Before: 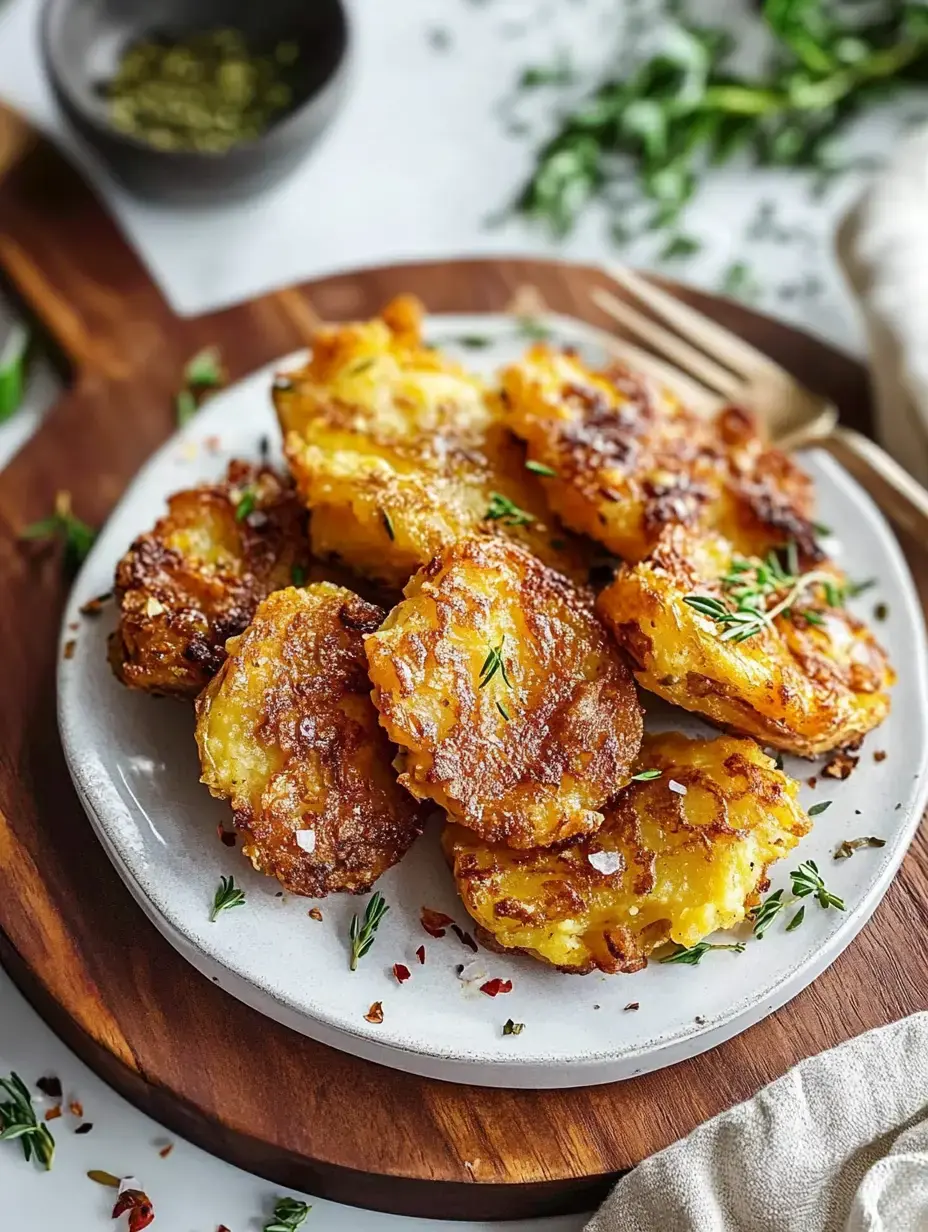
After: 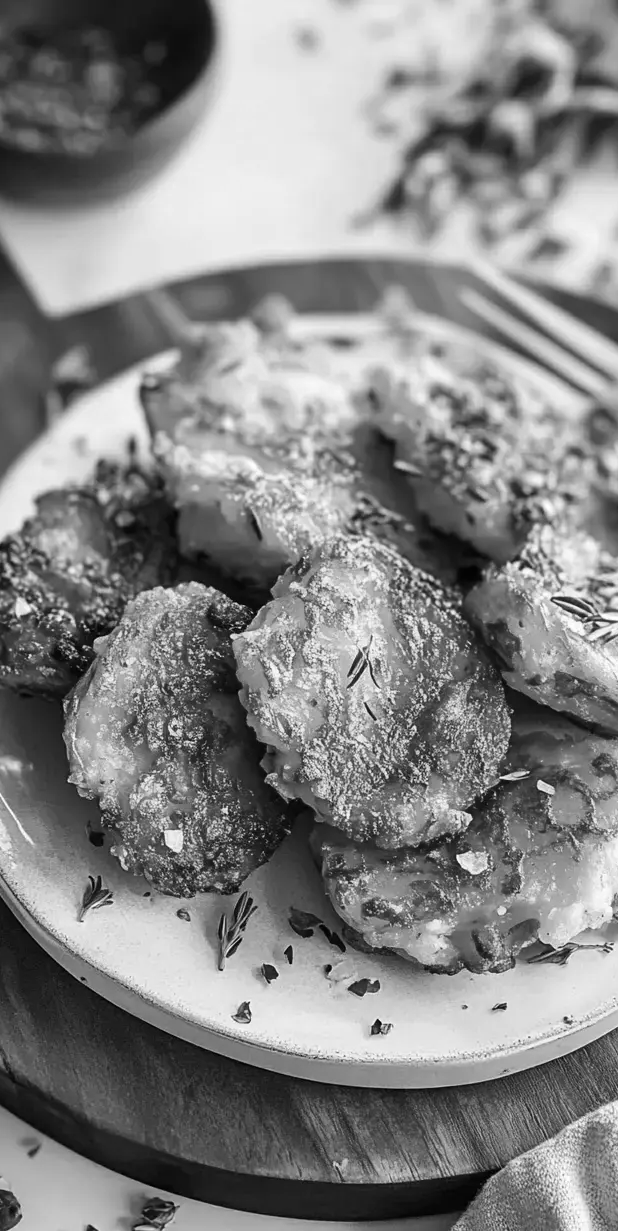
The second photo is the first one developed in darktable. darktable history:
tone equalizer: on, module defaults
white balance: red 0.986, blue 1.01
crop and rotate: left 14.292%, right 19.041%
color contrast: green-magenta contrast 0, blue-yellow contrast 0
velvia: strength 45%
